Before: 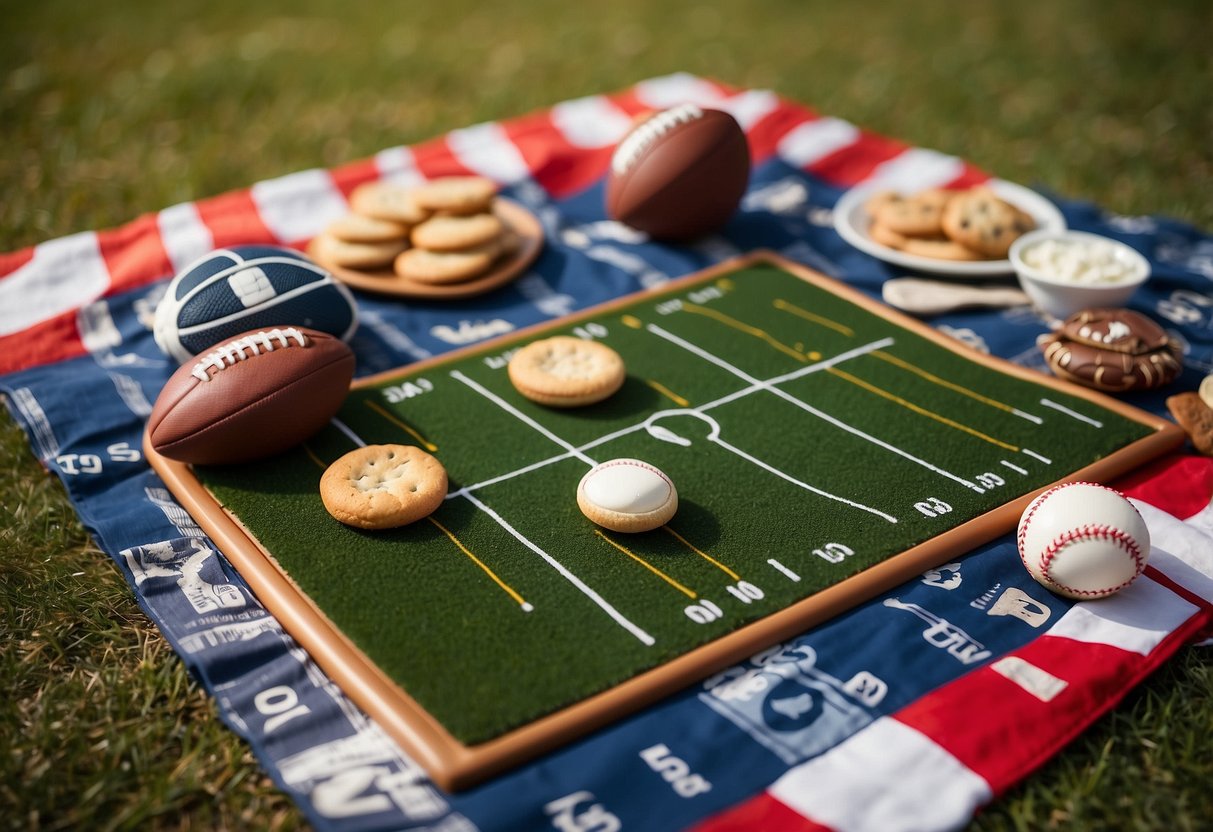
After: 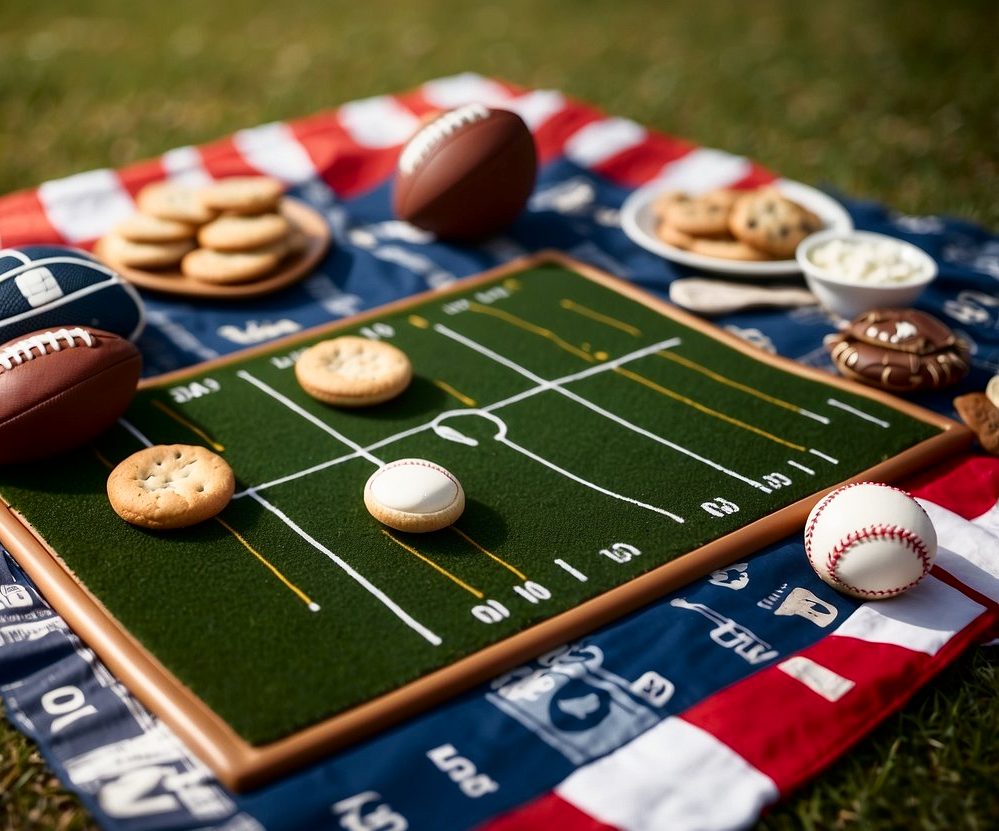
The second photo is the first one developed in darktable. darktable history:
shadows and highlights: shadows -62.32, white point adjustment -5.22, highlights 61.59
crop: left 17.582%, bottom 0.031%
